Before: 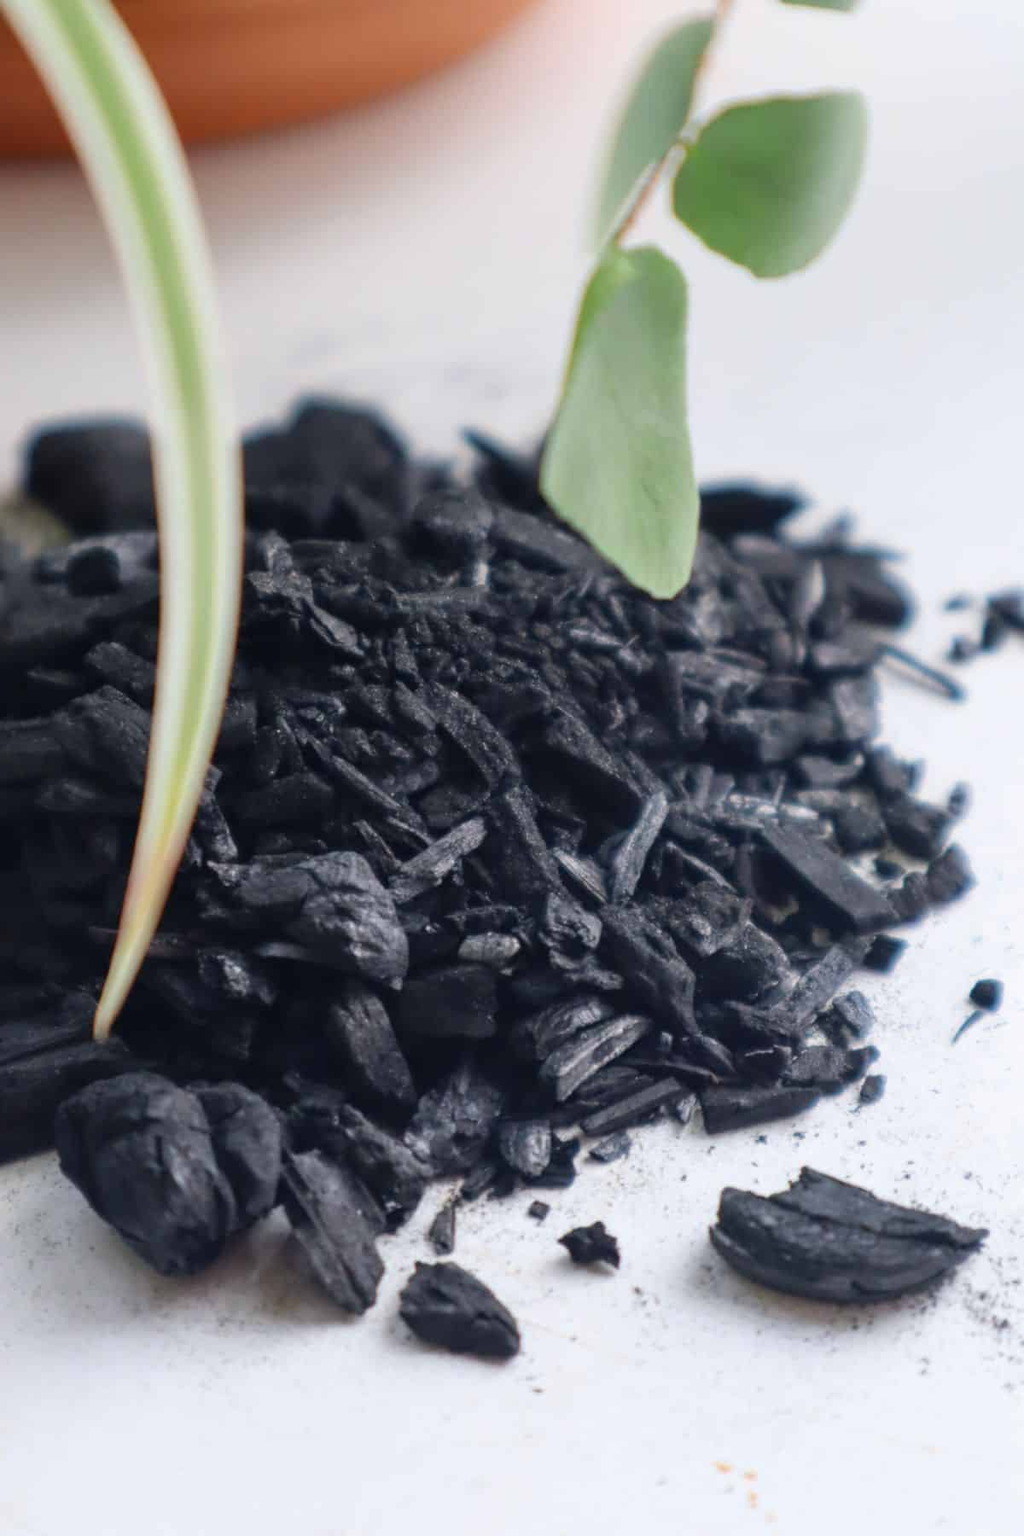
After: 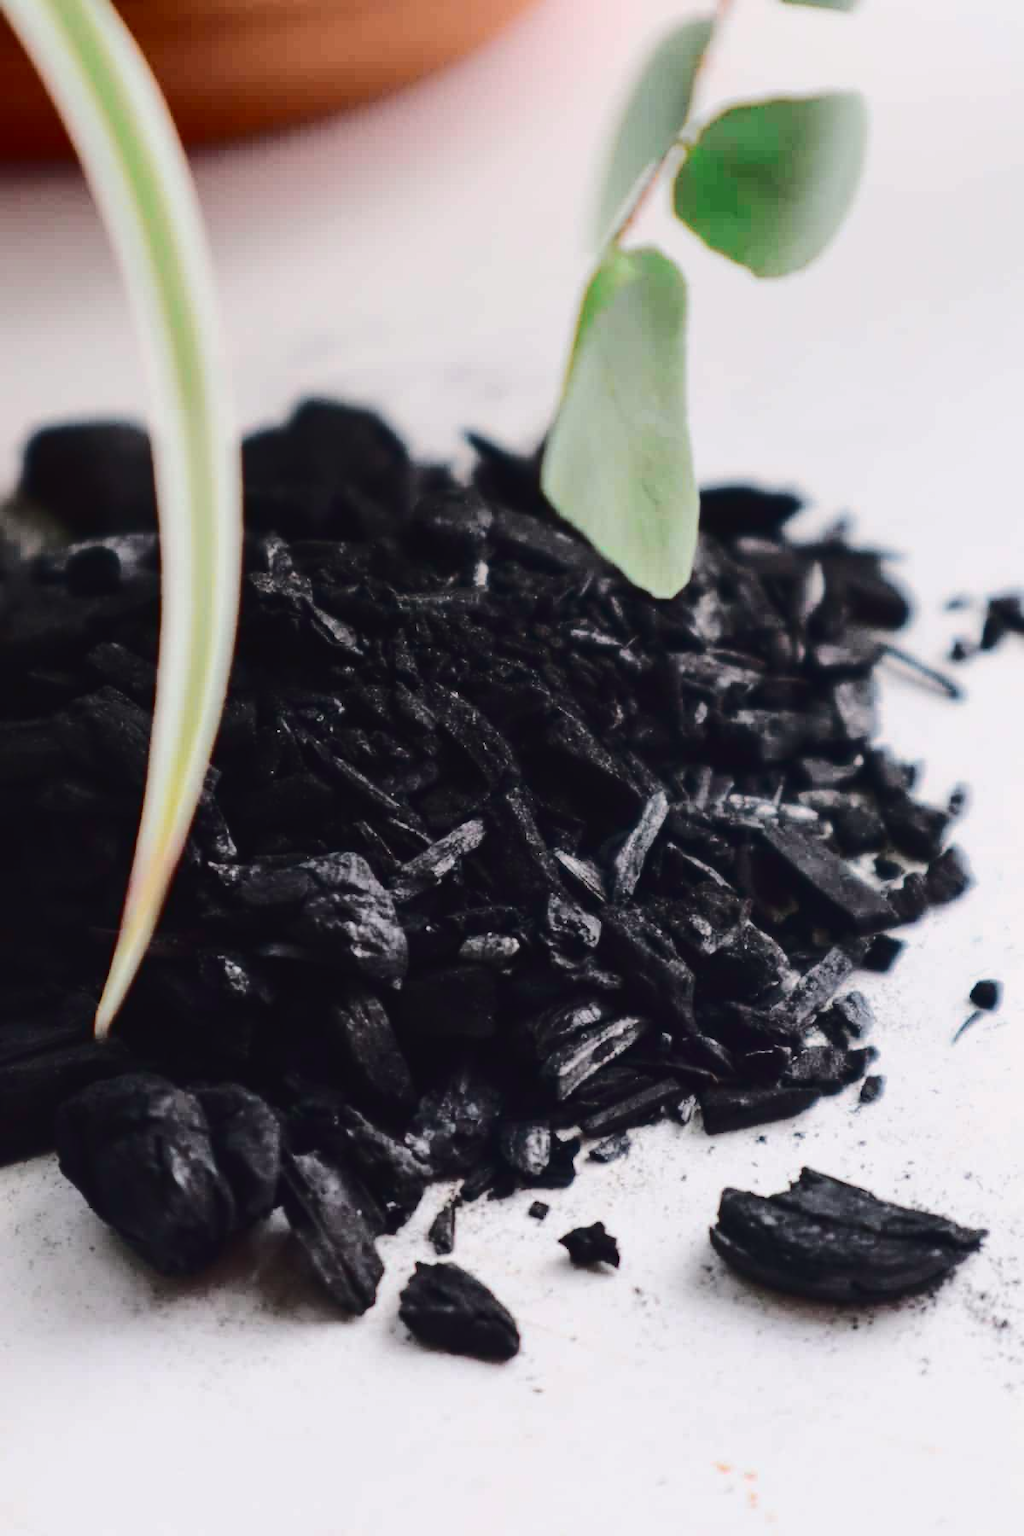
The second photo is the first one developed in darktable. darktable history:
tone curve: curves: ch0 [(0, 0.032) (0.094, 0.08) (0.265, 0.208) (0.41, 0.417) (0.485, 0.524) (0.638, 0.673) (0.845, 0.828) (0.994, 0.964)]; ch1 [(0, 0) (0.161, 0.092) (0.37, 0.302) (0.437, 0.456) (0.469, 0.482) (0.498, 0.504) (0.576, 0.583) (0.644, 0.638) (0.725, 0.765) (1, 1)]; ch2 [(0, 0) (0.352, 0.403) (0.45, 0.469) (0.502, 0.504) (0.54, 0.521) (0.589, 0.576) (1, 1)], color space Lab, independent channels, preserve colors none
contrast brightness saturation: contrast 0.2, brightness -0.11, saturation 0.1
